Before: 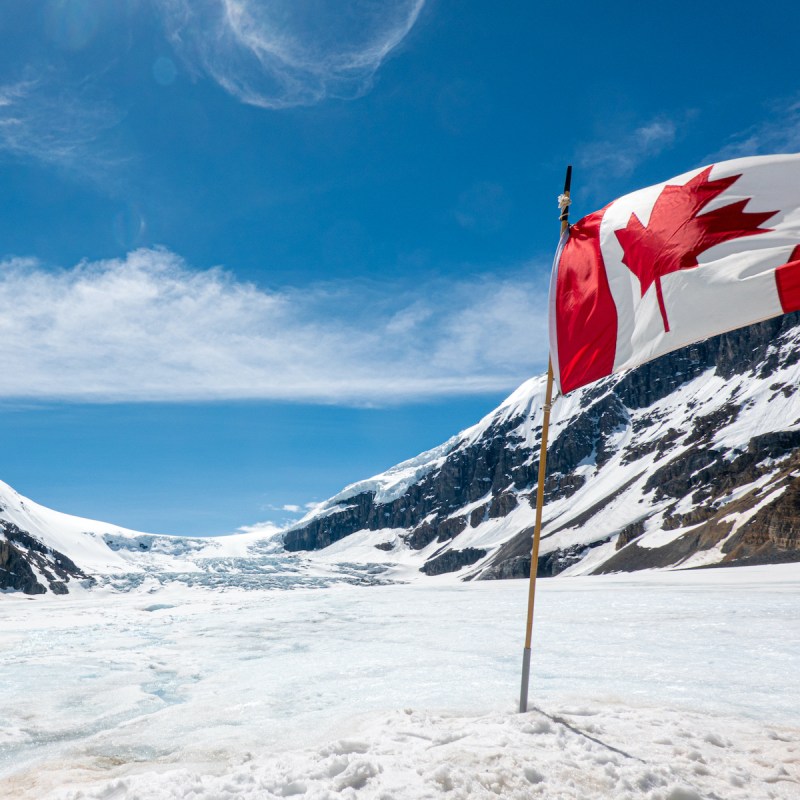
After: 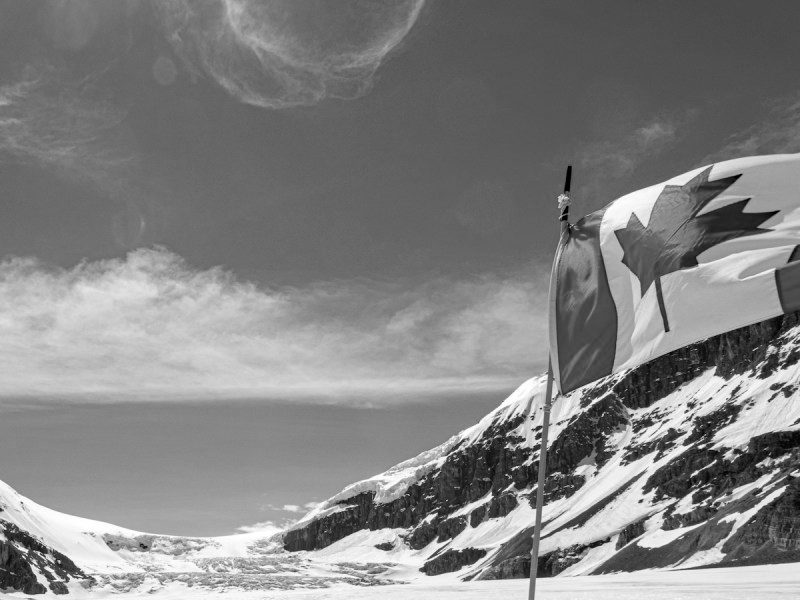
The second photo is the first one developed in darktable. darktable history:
crop: bottom 24.967%
monochrome: on, module defaults
haze removal: compatibility mode true, adaptive false
